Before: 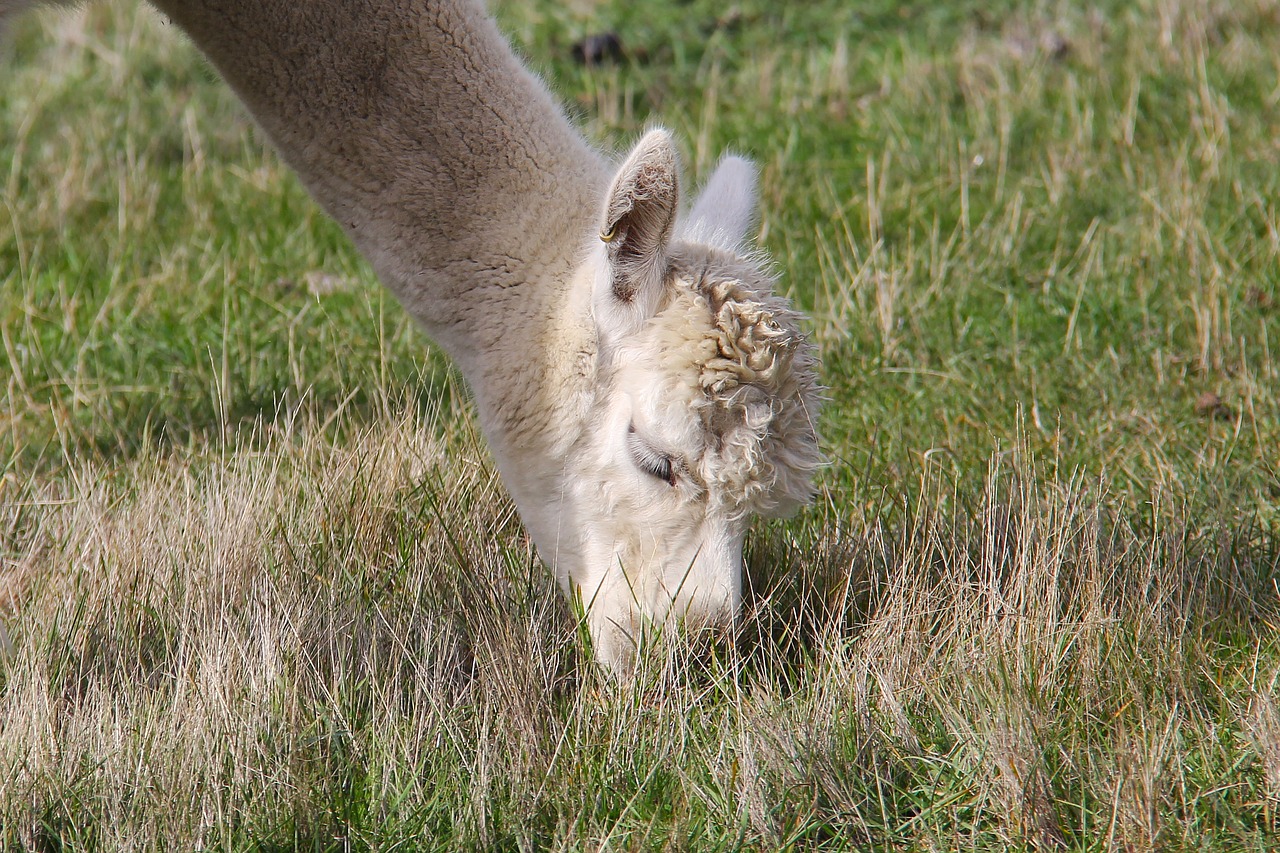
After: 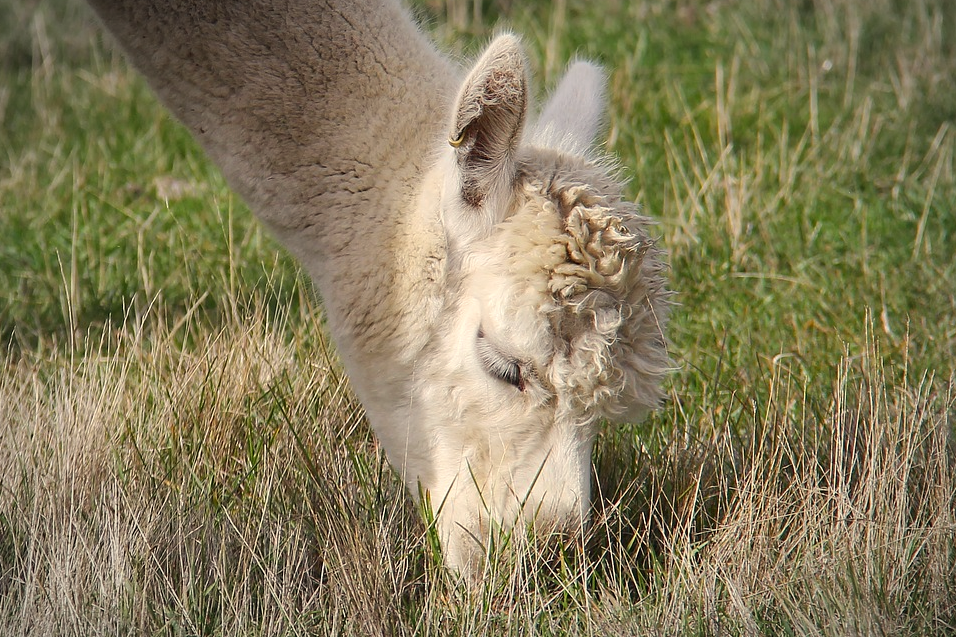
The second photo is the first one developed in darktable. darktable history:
crop and rotate: left 11.831%, top 11.346%, right 13.429%, bottom 13.899%
white balance: red 1.029, blue 0.92
vignetting: fall-off radius 70%, automatic ratio true
